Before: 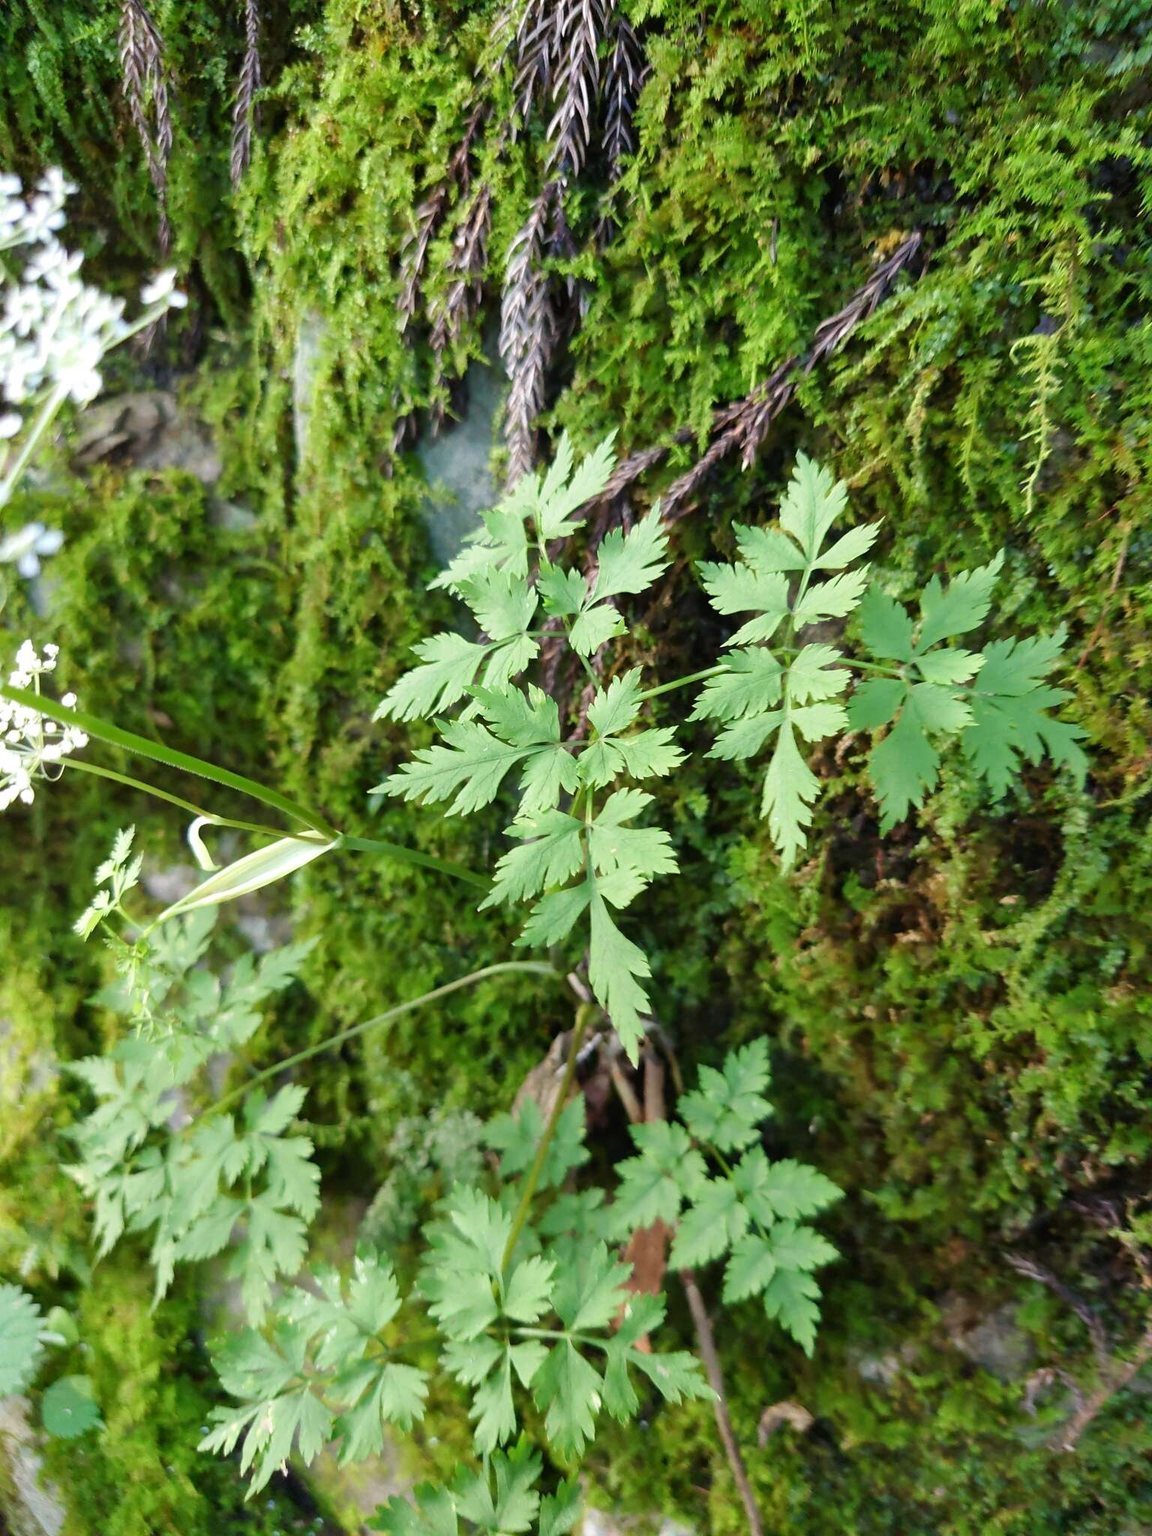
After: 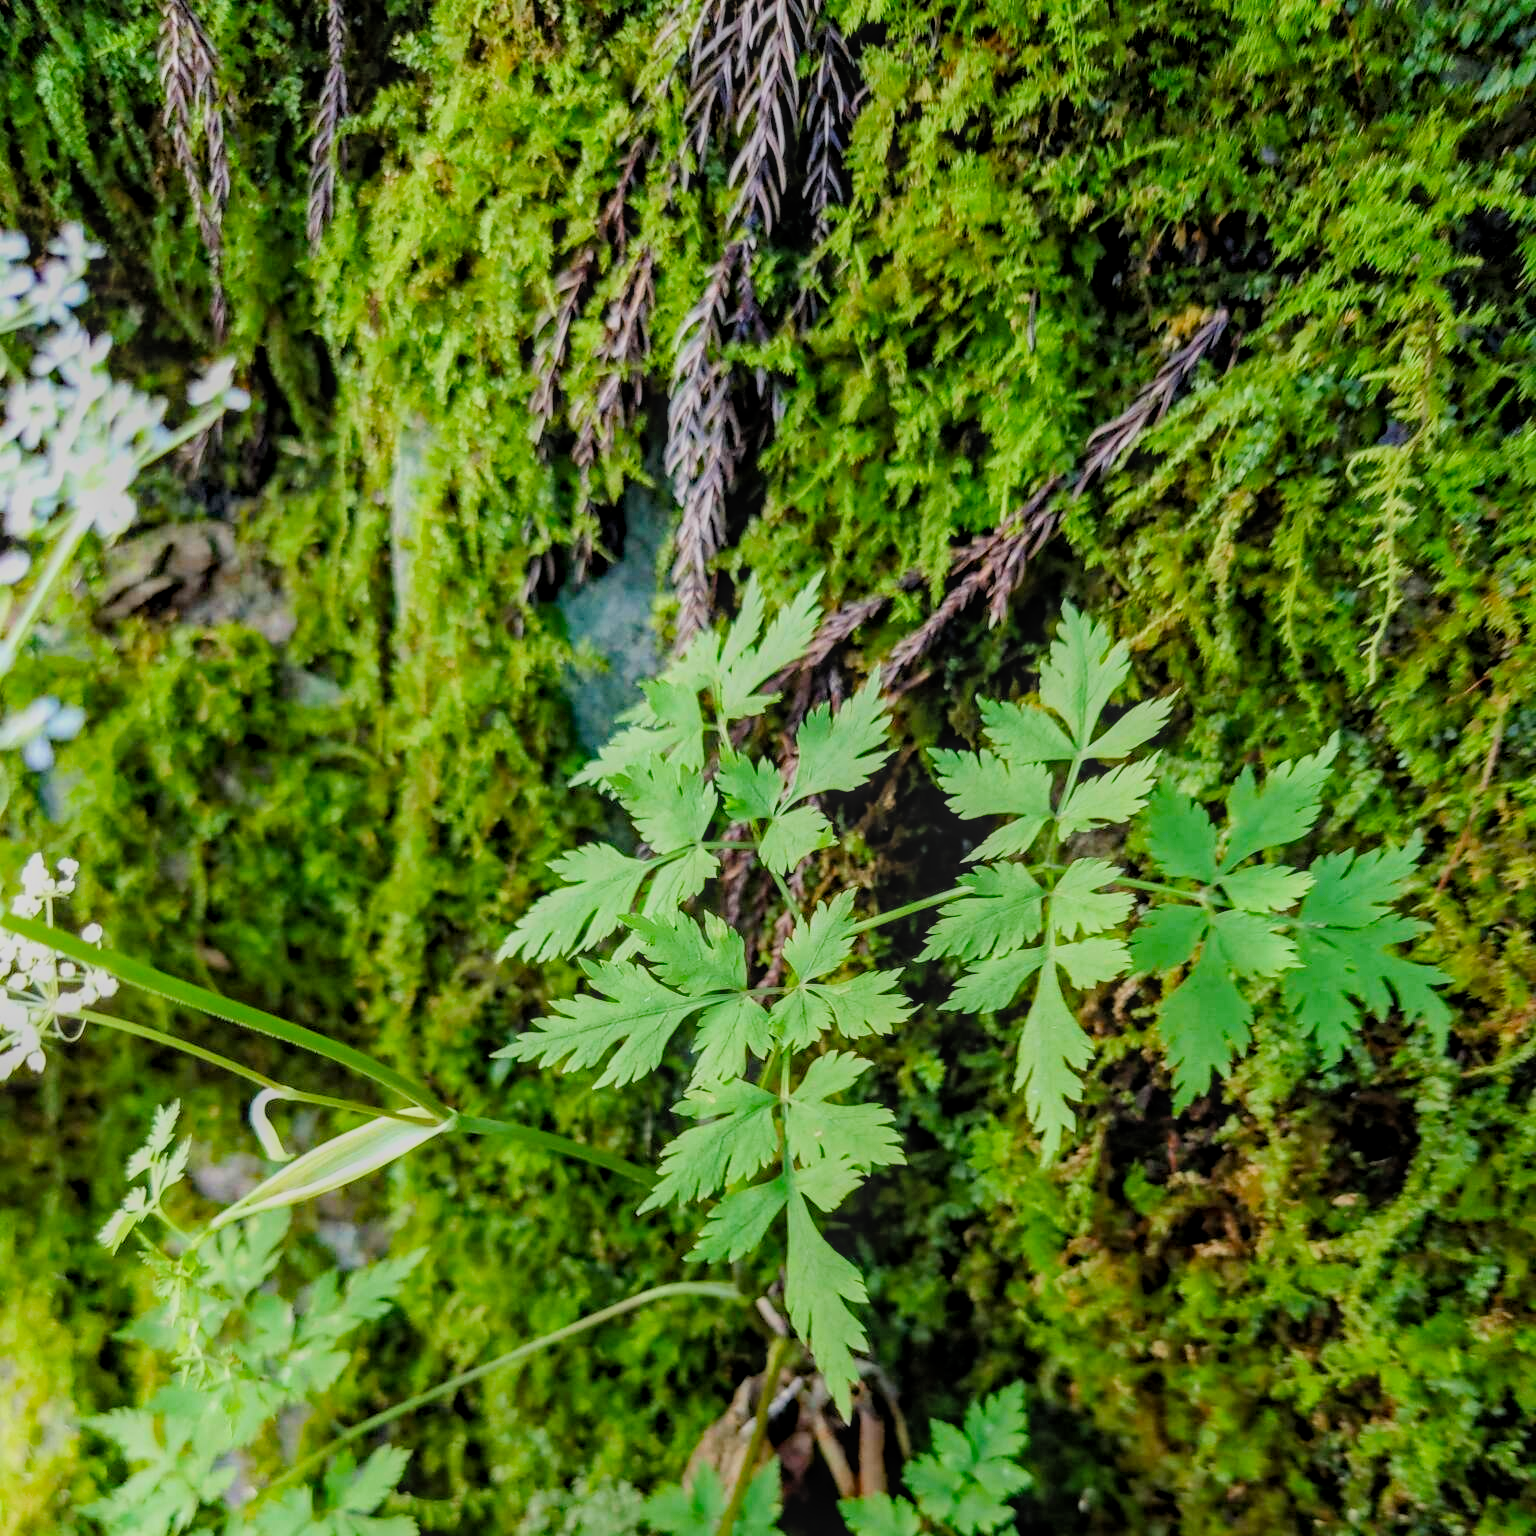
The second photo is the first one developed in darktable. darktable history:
shadows and highlights: shadows -21.07, highlights 98.66, soften with gaussian
local contrast: highlights 5%, shadows 2%, detail 133%
filmic rgb: middle gray luminance 29.96%, black relative exposure -9.01 EV, white relative exposure 6.99 EV, threshold 5.96 EV, target black luminance 0%, hardness 2.93, latitude 2.76%, contrast 0.961, highlights saturation mix 5.58%, shadows ↔ highlights balance 12.23%, color science v4 (2020), iterations of high-quality reconstruction 0, enable highlight reconstruction true
crop: bottom 24.994%
exposure: exposure 0.197 EV, compensate highlight preservation false
haze removal: strength 0.498, distance 0.432, adaptive false
